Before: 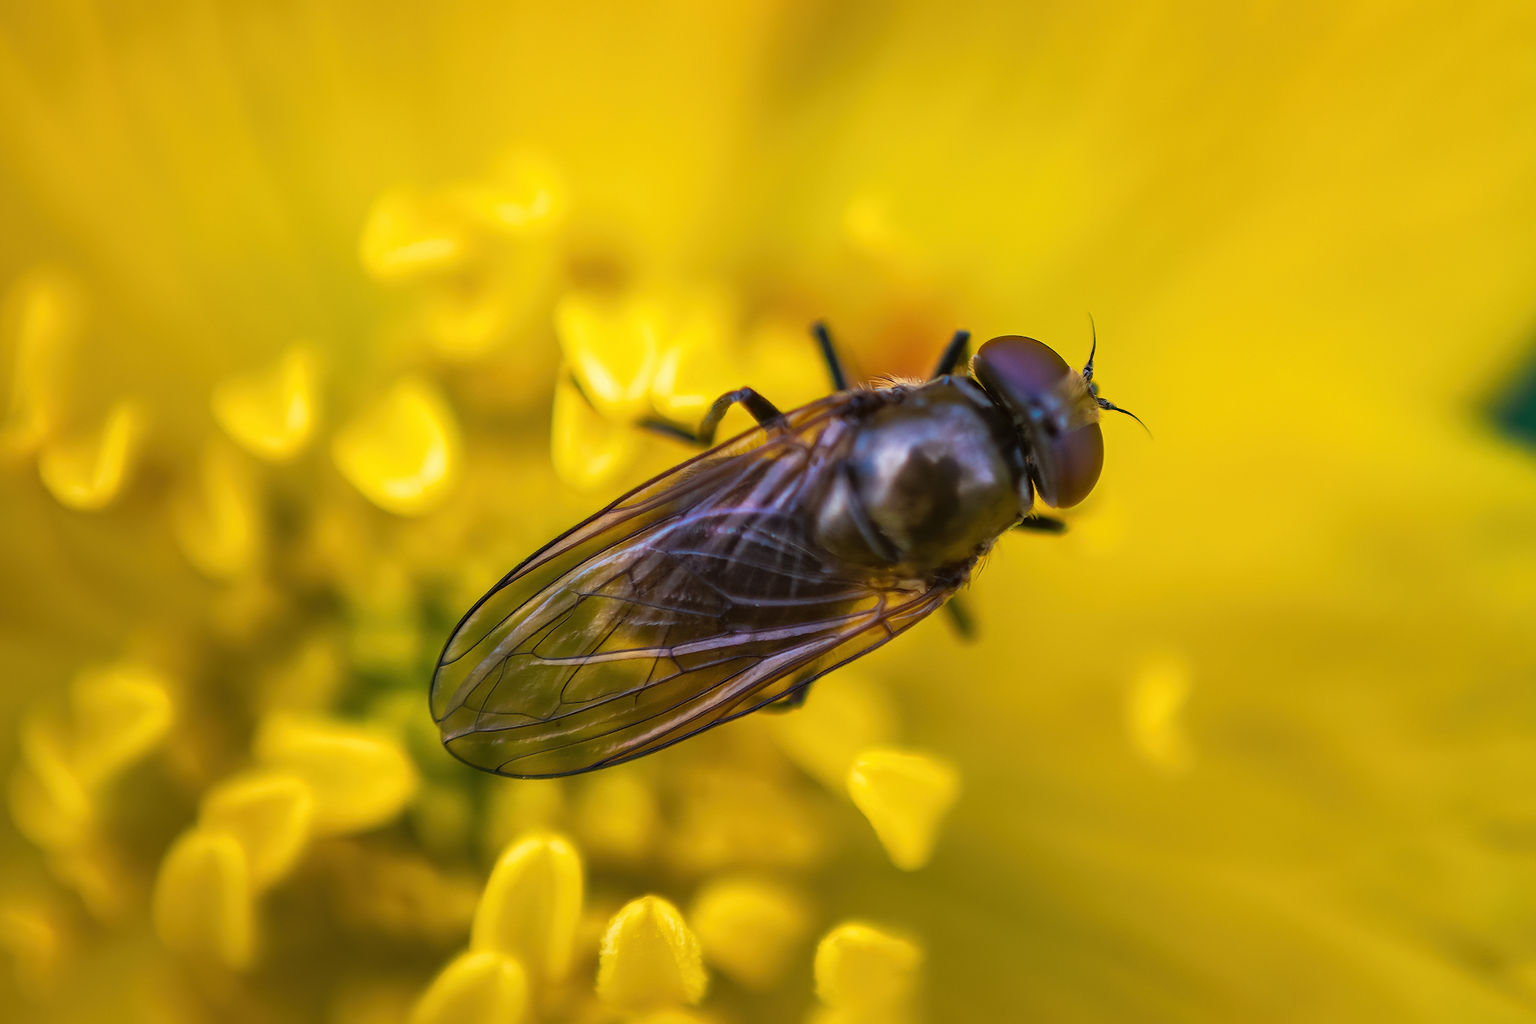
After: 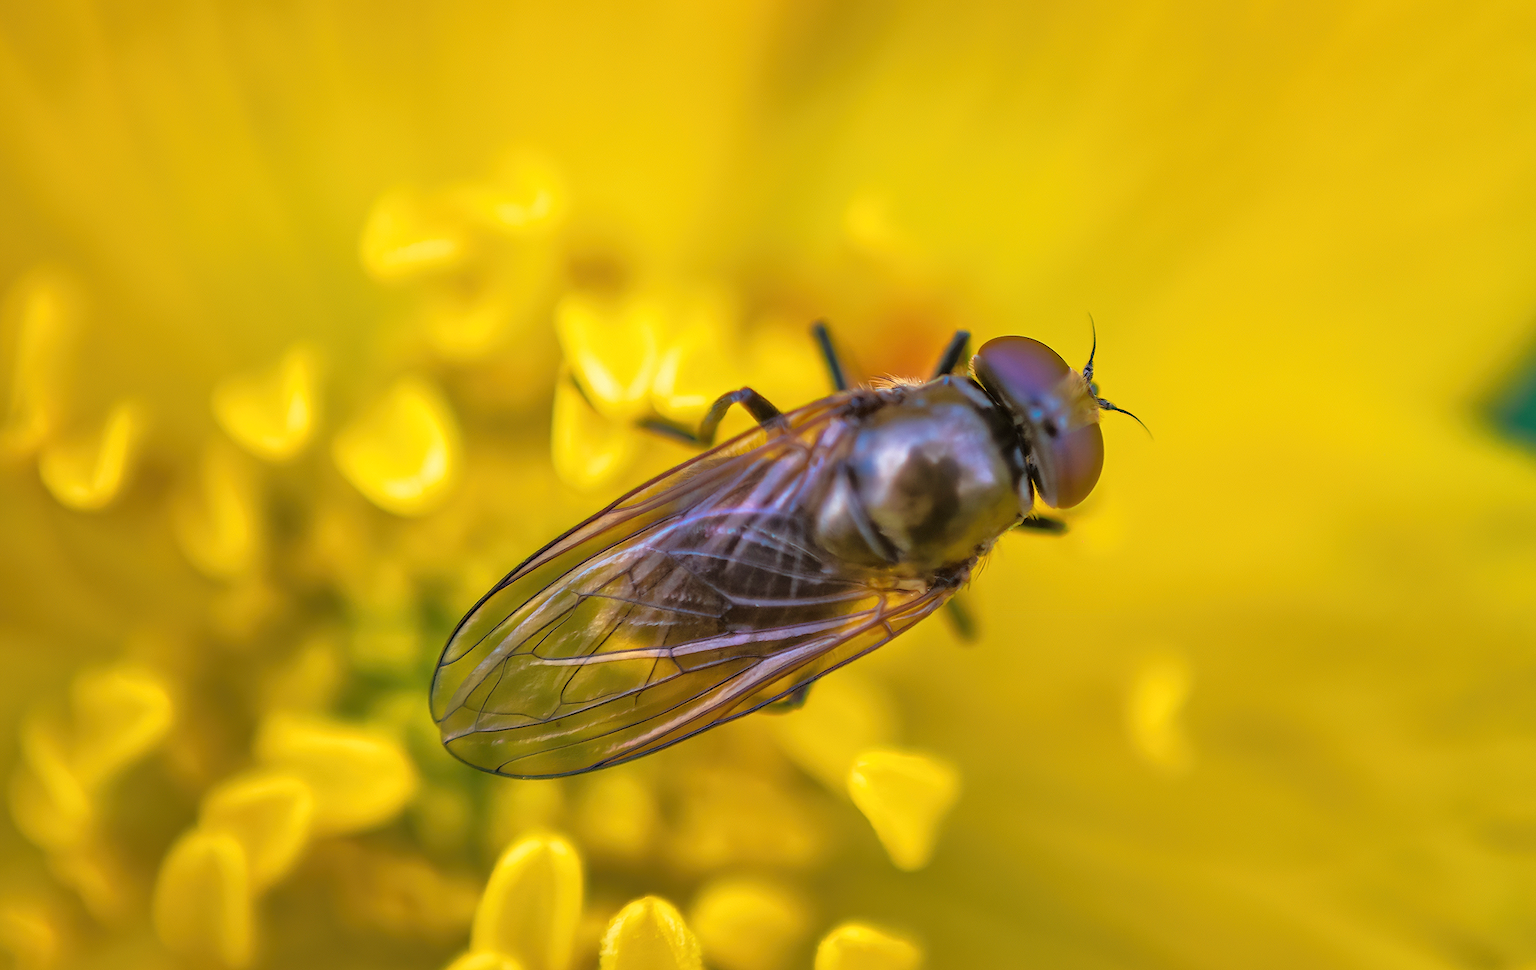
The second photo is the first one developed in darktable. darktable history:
crop and rotate: top 0.001%, bottom 5.147%
tone equalizer: -7 EV 0.142 EV, -6 EV 0.597 EV, -5 EV 1.12 EV, -4 EV 1.3 EV, -3 EV 1.15 EV, -2 EV 0.6 EV, -1 EV 0.167 EV
